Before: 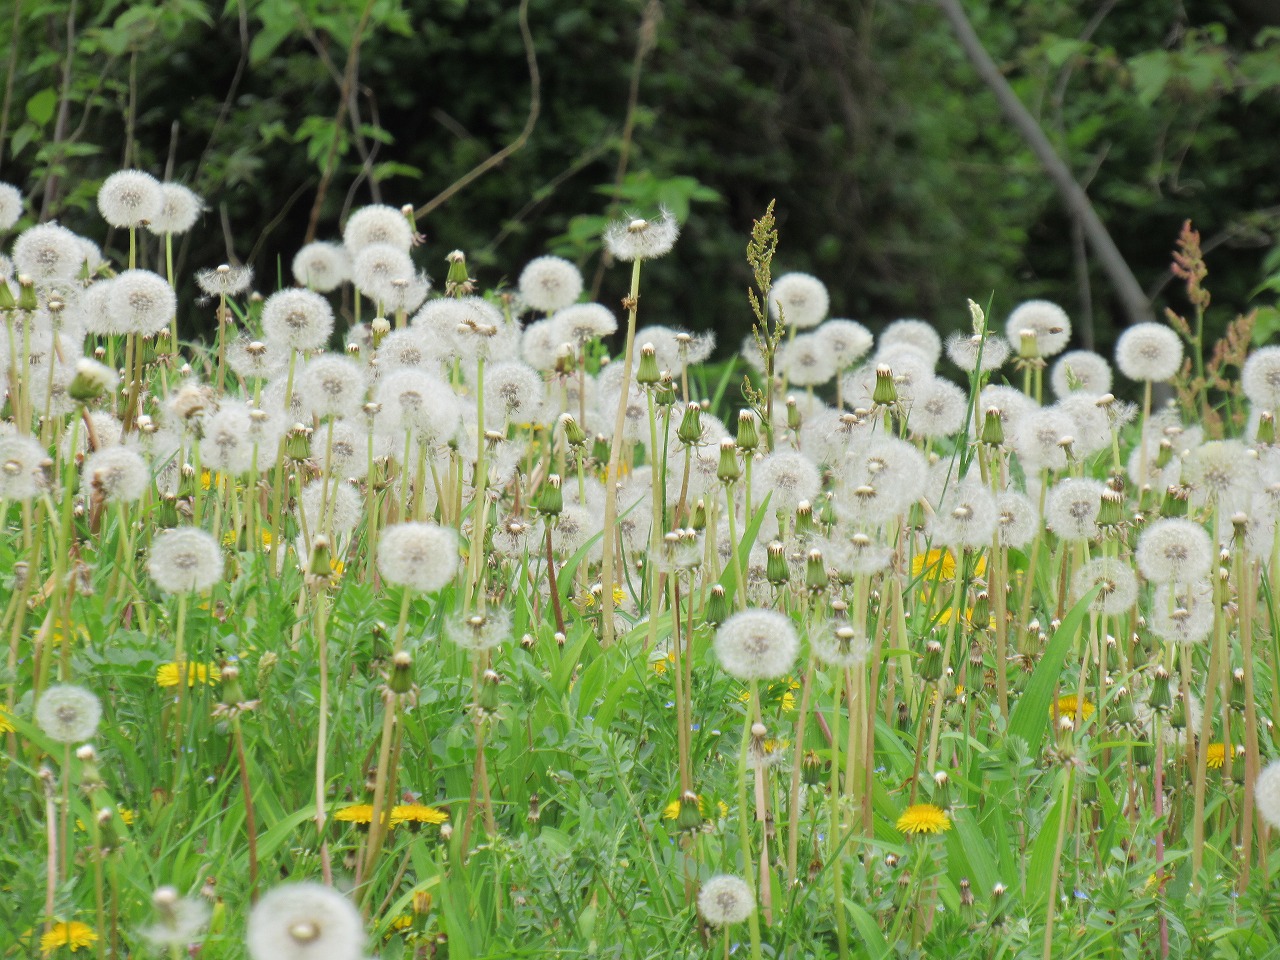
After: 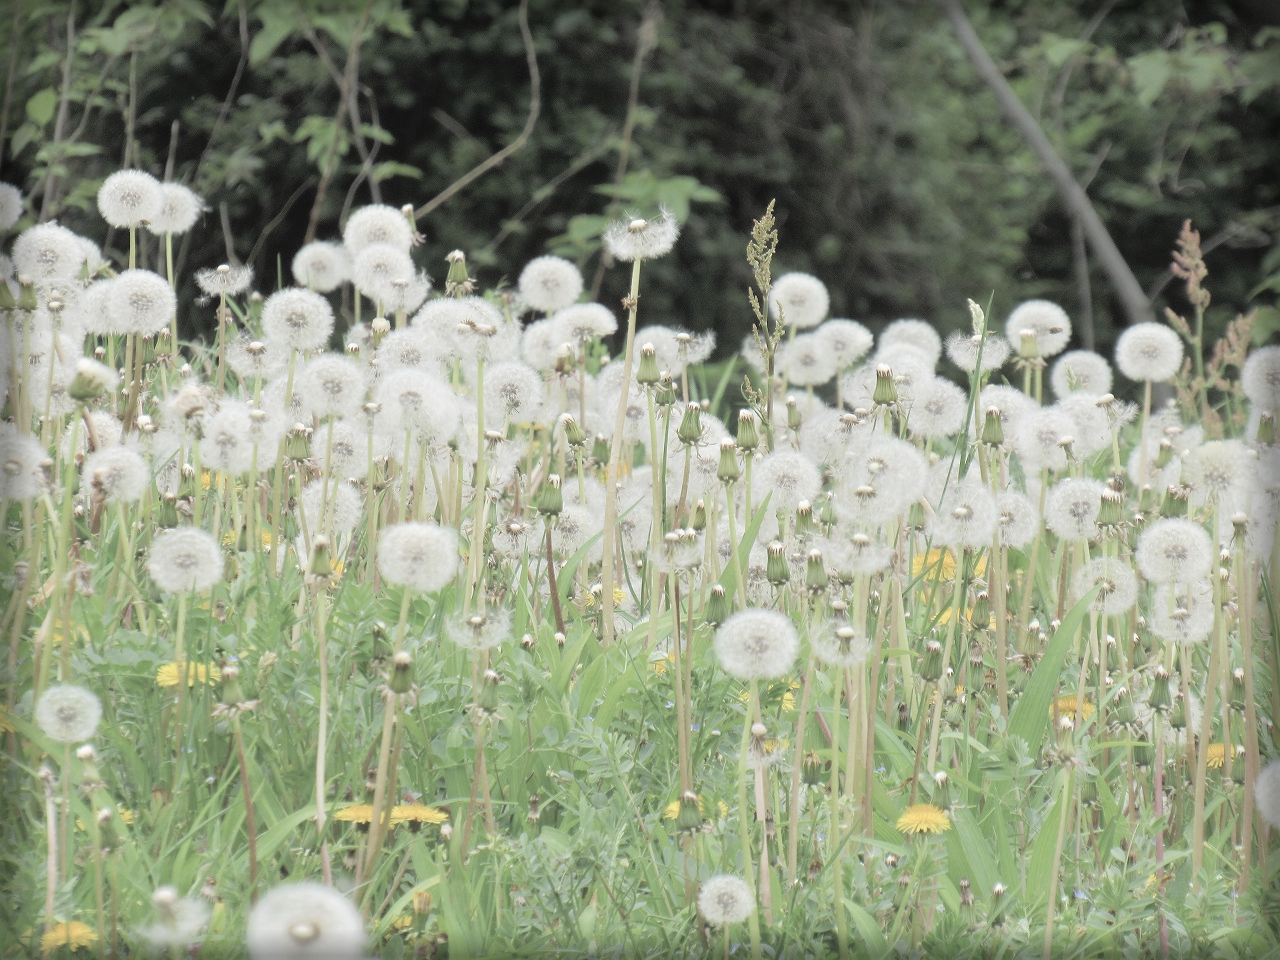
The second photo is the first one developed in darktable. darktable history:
contrast brightness saturation: brightness 0.183, saturation -0.486
vignetting: fall-off start 93.36%, fall-off radius 5.56%, brightness -0.574, saturation -0.001, automatic ratio true, width/height ratio 1.332, shape 0.045
